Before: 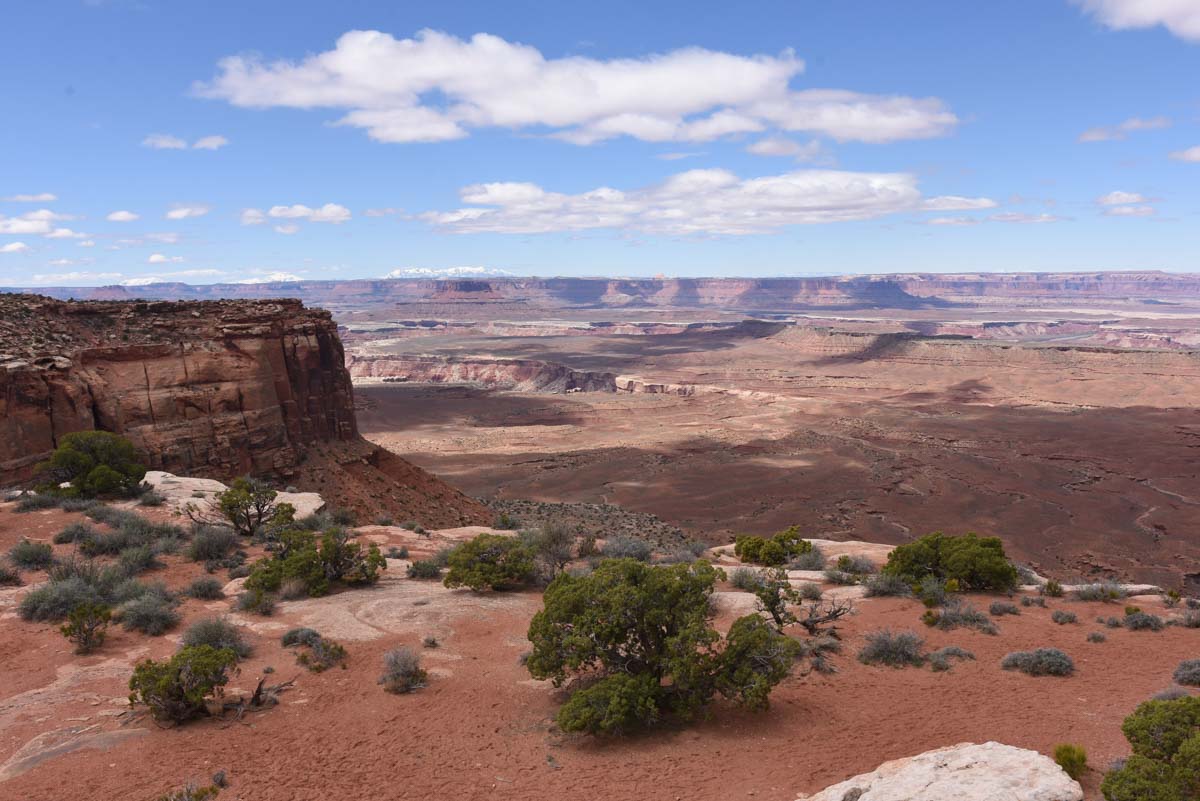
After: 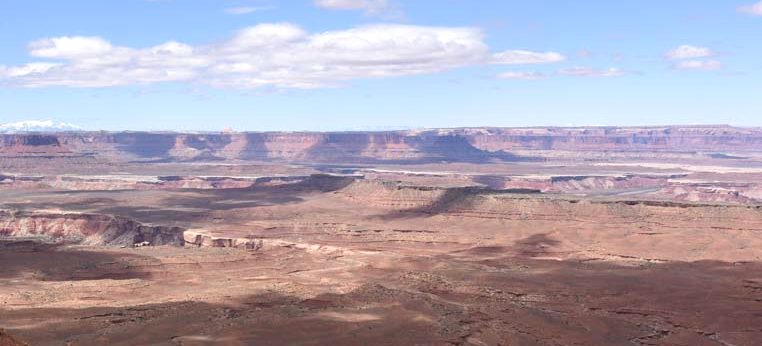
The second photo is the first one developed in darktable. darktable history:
exposure: exposure 0.245 EV, compensate highlight preservation false
crop: left 36.001%, top 18.271%, right 0.447%, bottom 38.447%
